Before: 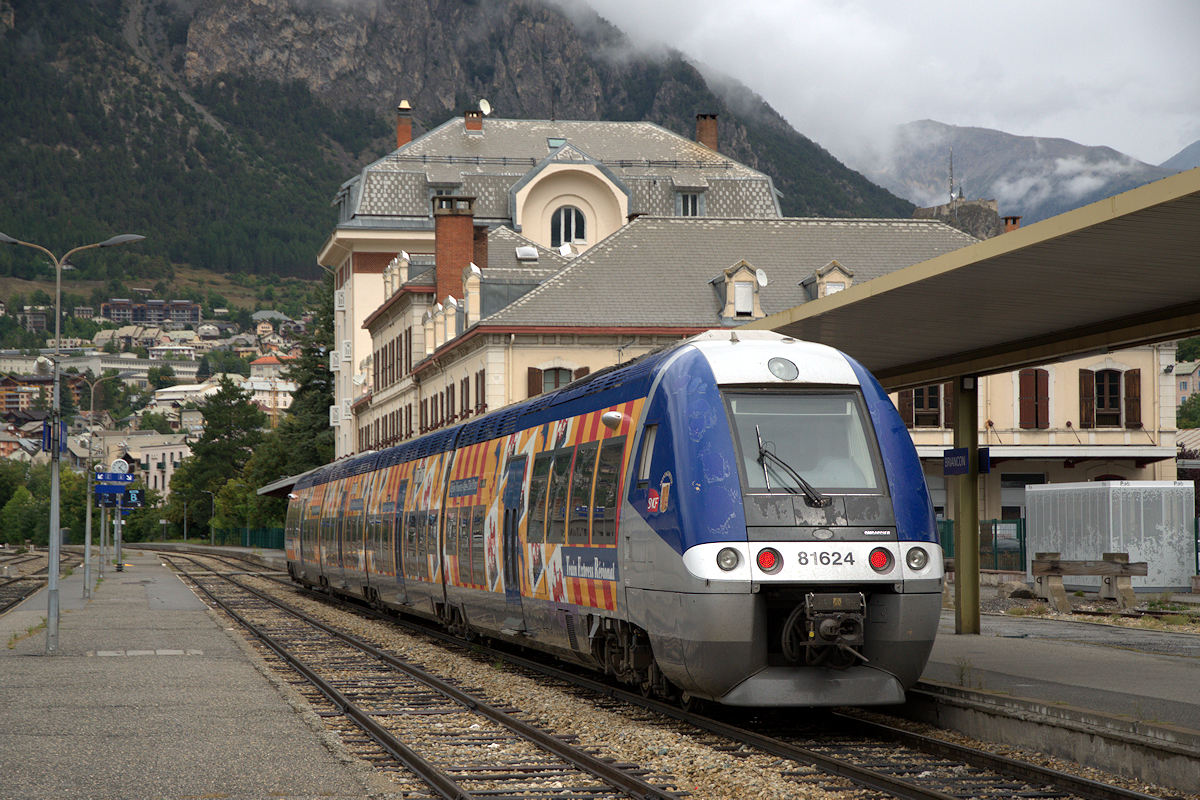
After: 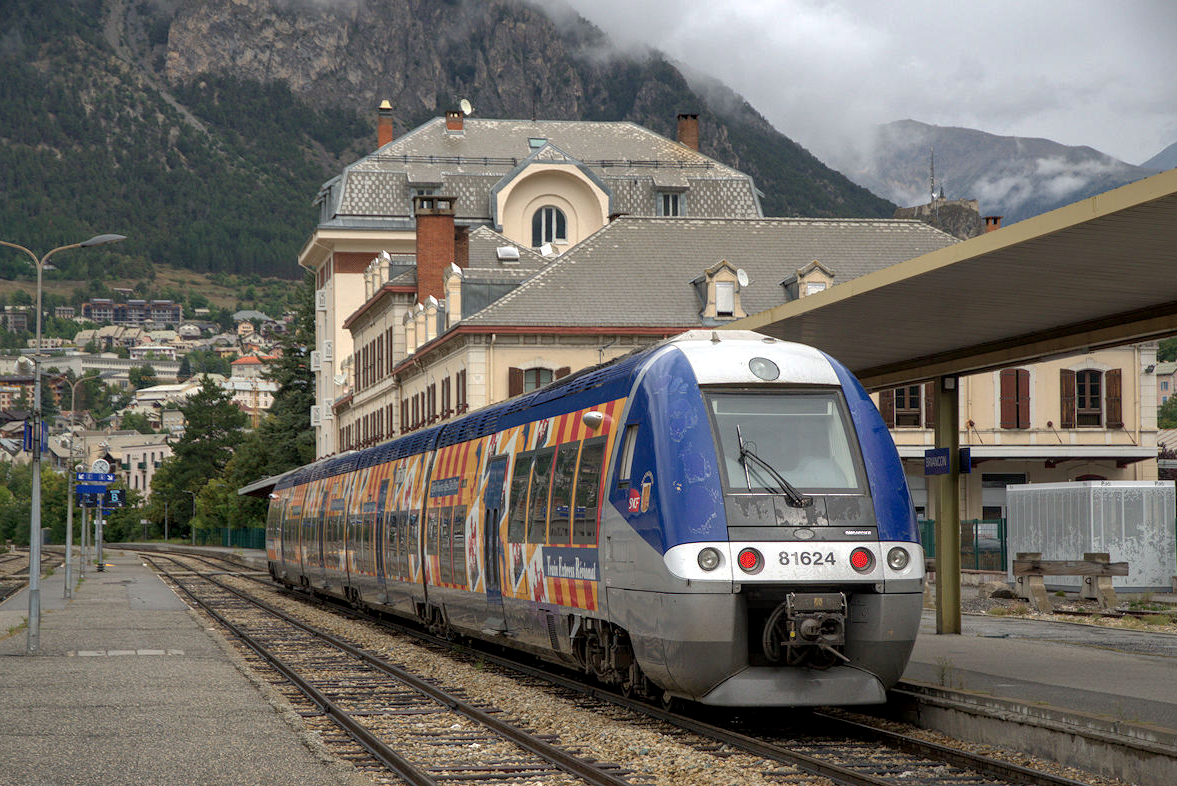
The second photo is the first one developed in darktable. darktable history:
local contrast: on, module defaults
crop: left 1.632%, right 0.276%, bottom 1.641%
shadows and highlights: on, module defaults
